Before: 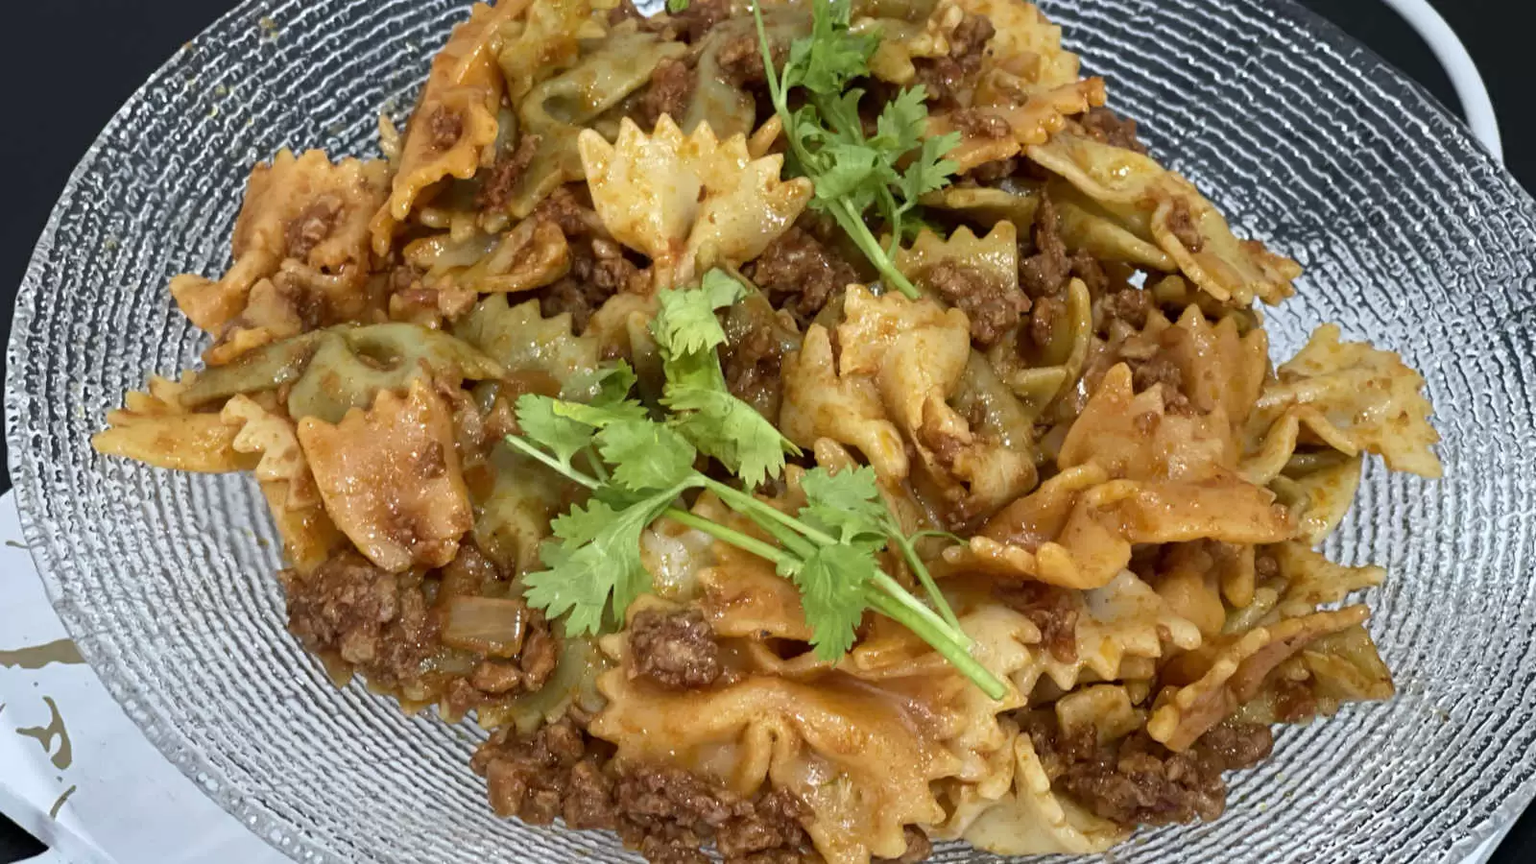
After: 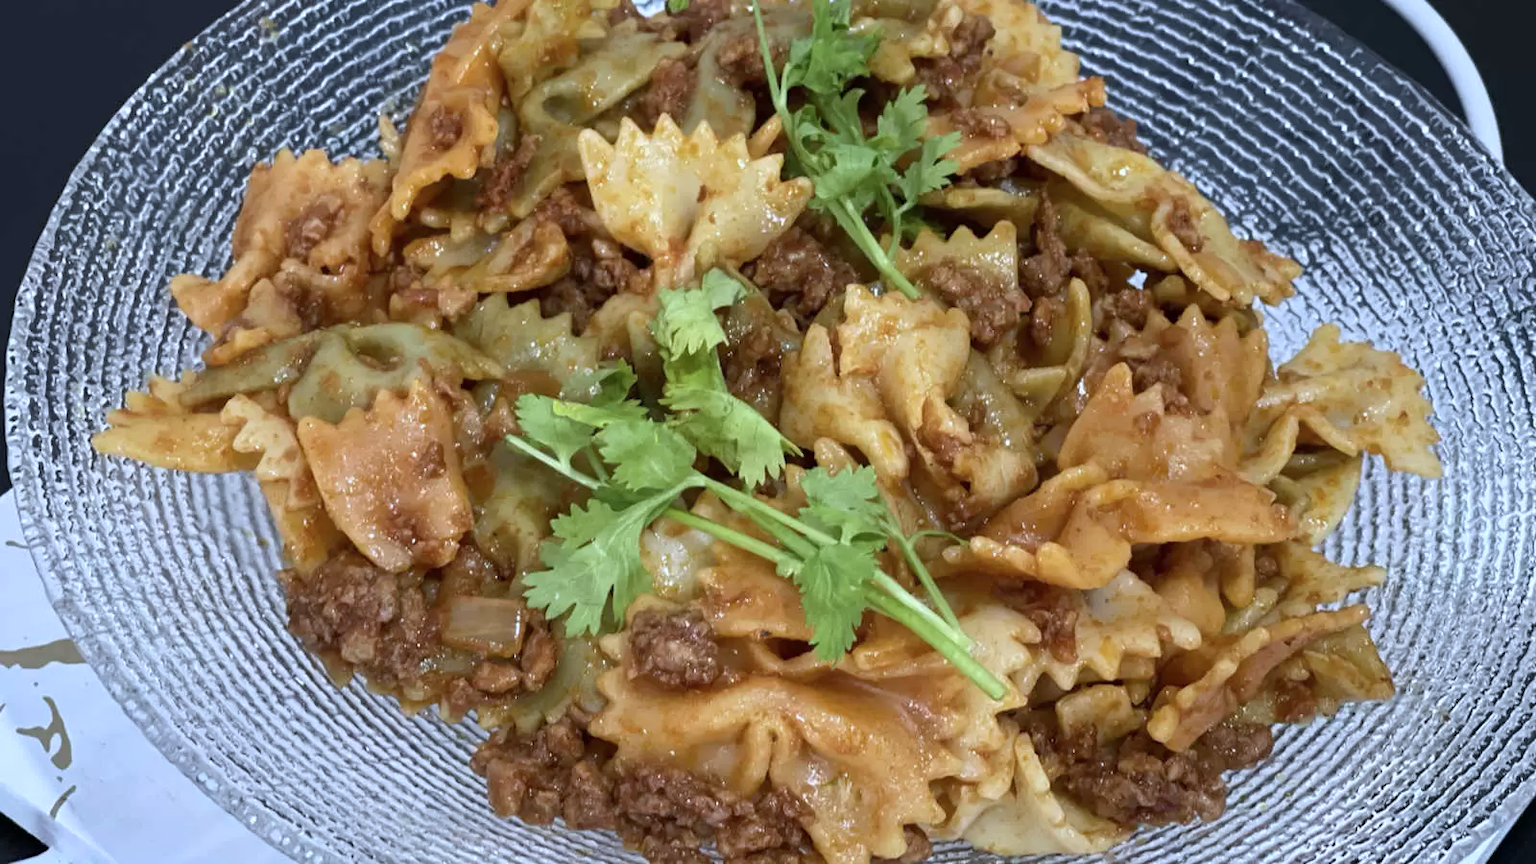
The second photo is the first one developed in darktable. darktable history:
color calibration: illuminant custom, x 0.372, y 0.382, temperature 4281.07 K
